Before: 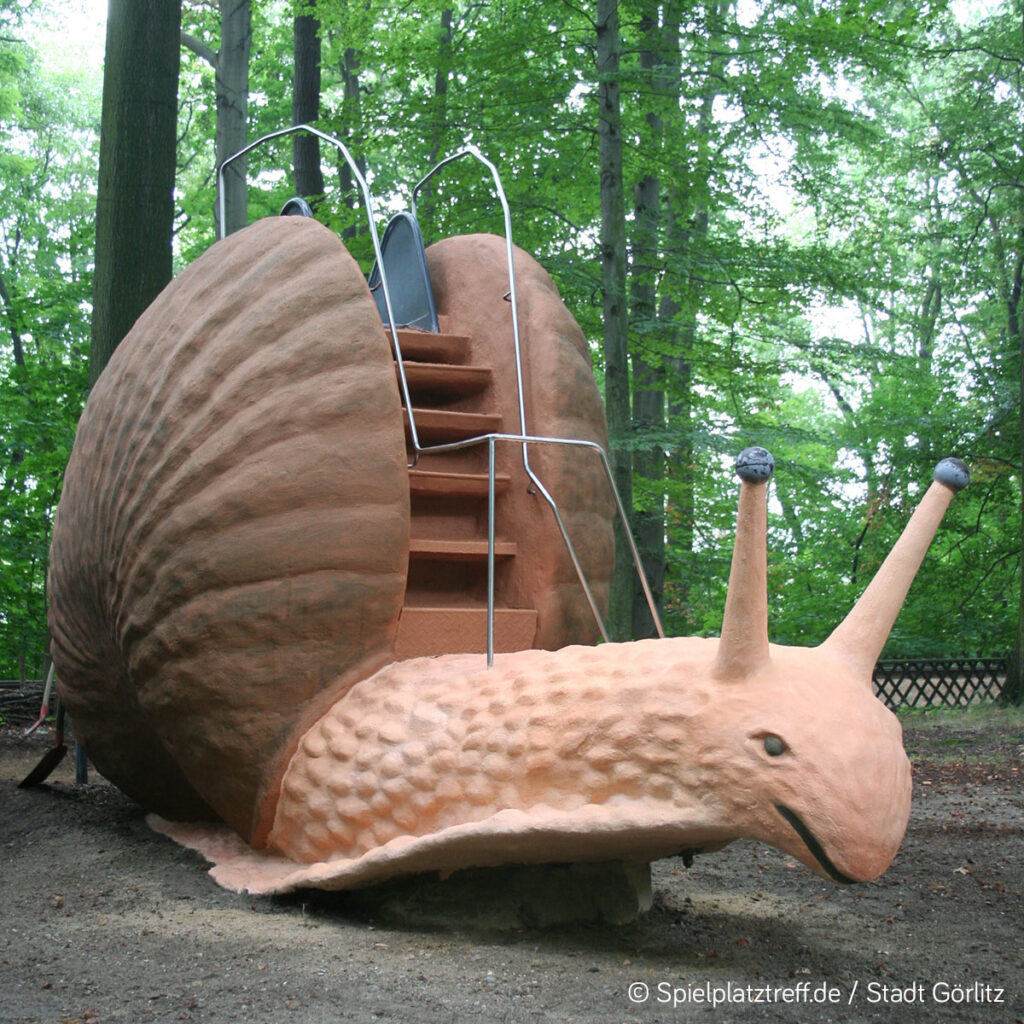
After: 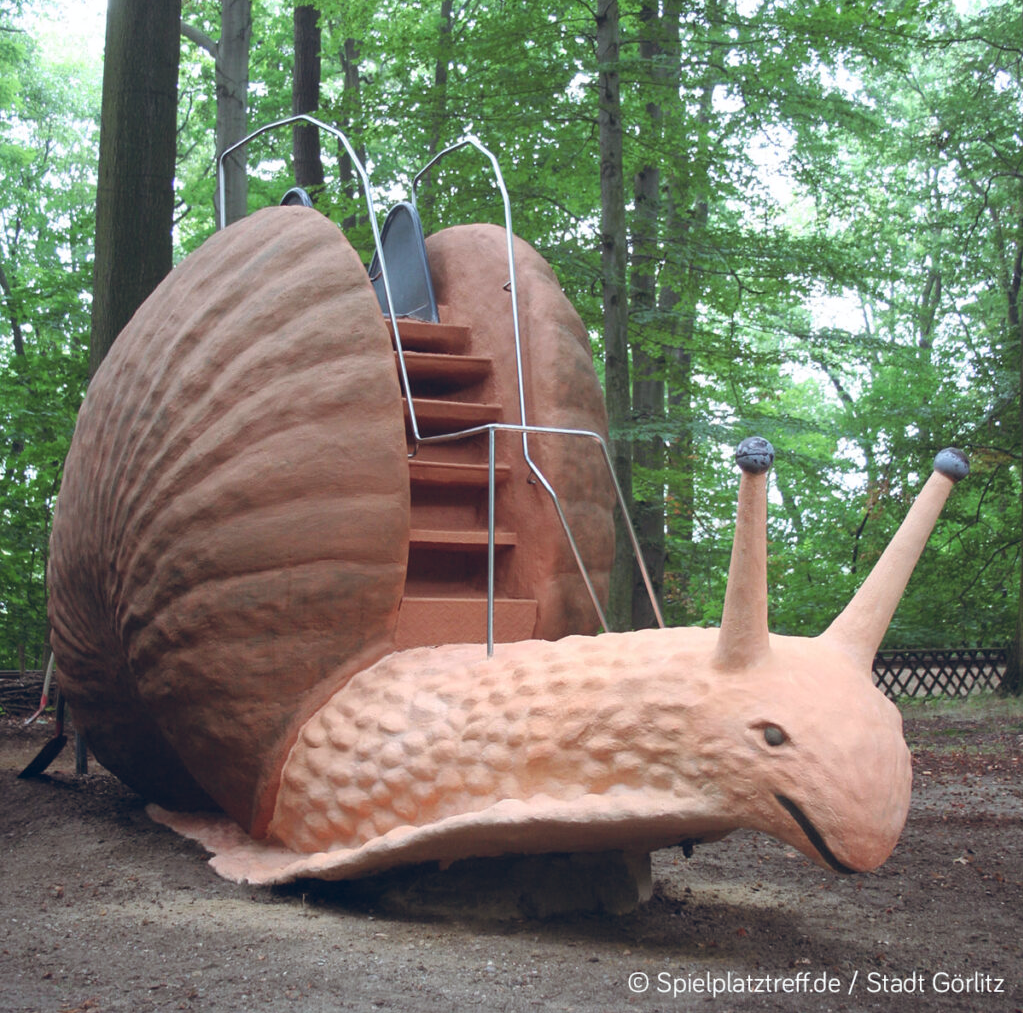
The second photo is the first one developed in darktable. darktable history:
crop: top 1.049%, right 0.001%
color balance rgb: shadows lift › chroma 9.92%, shadows lift › hue 45.12°, power › luminance 3.26%, power › hue 231.93°, global offset › luminance 0.4%, global offset › chroma 0.21%, global offset › hue 255.02°
